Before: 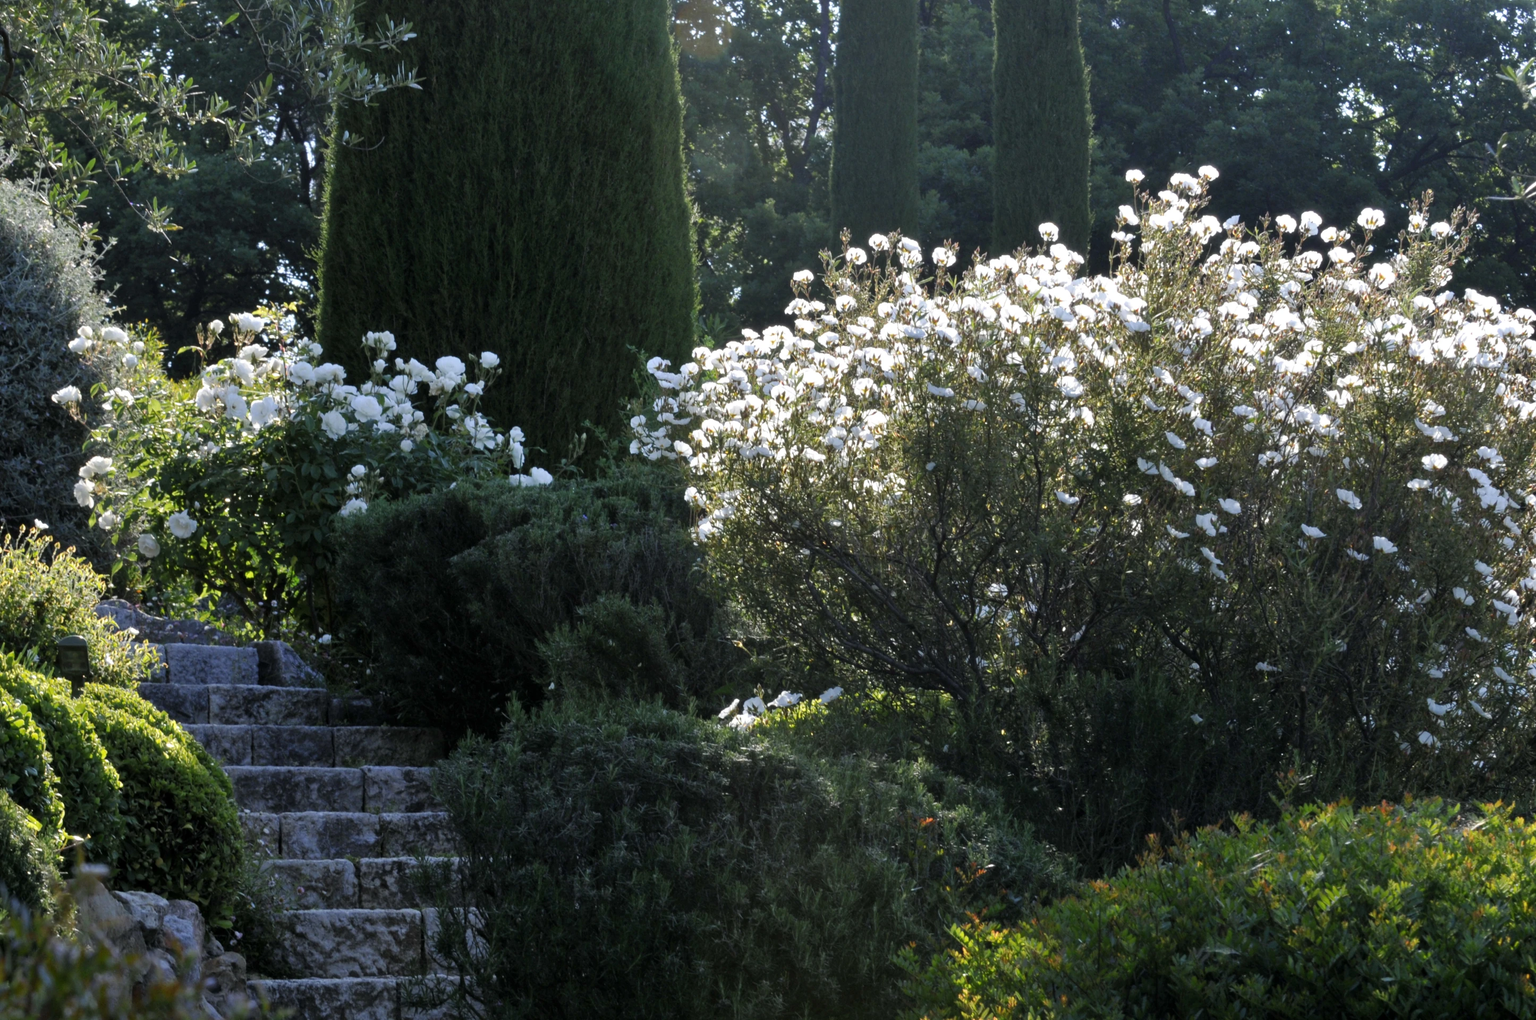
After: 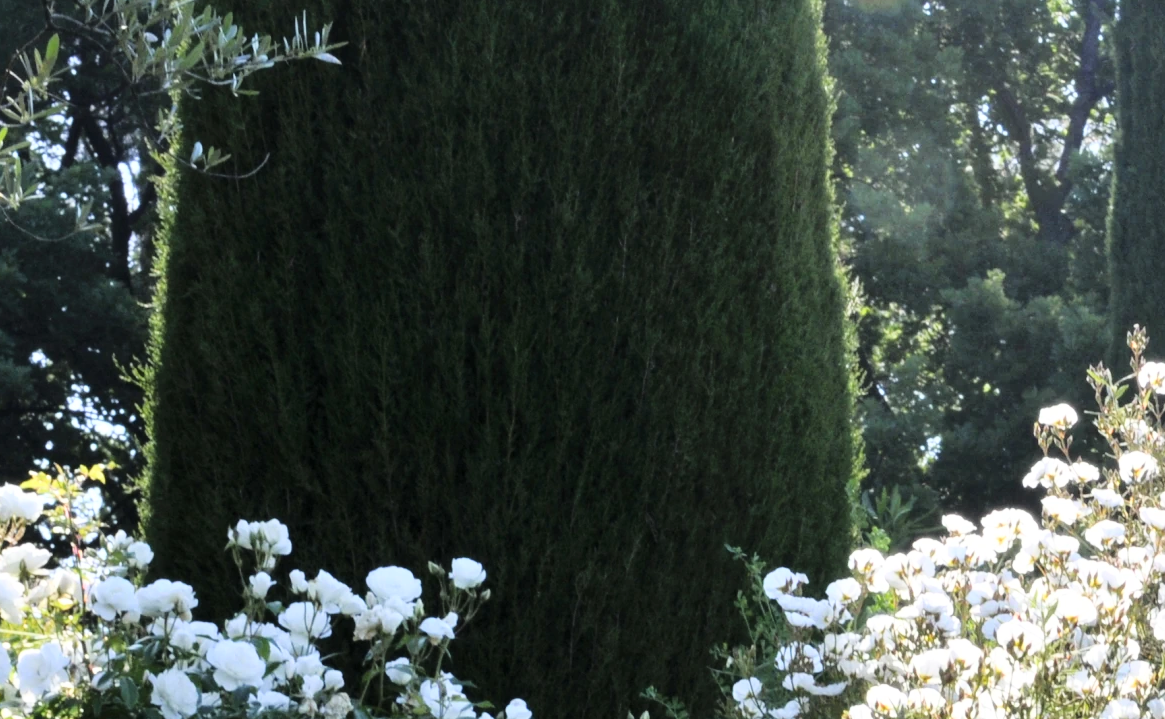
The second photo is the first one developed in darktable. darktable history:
crop: left 15.704%, top 5.455%, right 43.988%, bottom 57.072%
base curve: curves: ch0 [(0, 0) (0.028, 0.03) (0.121, 0.232) (0.46, 0.748) (0.859, 0.968) (1, 1)]
